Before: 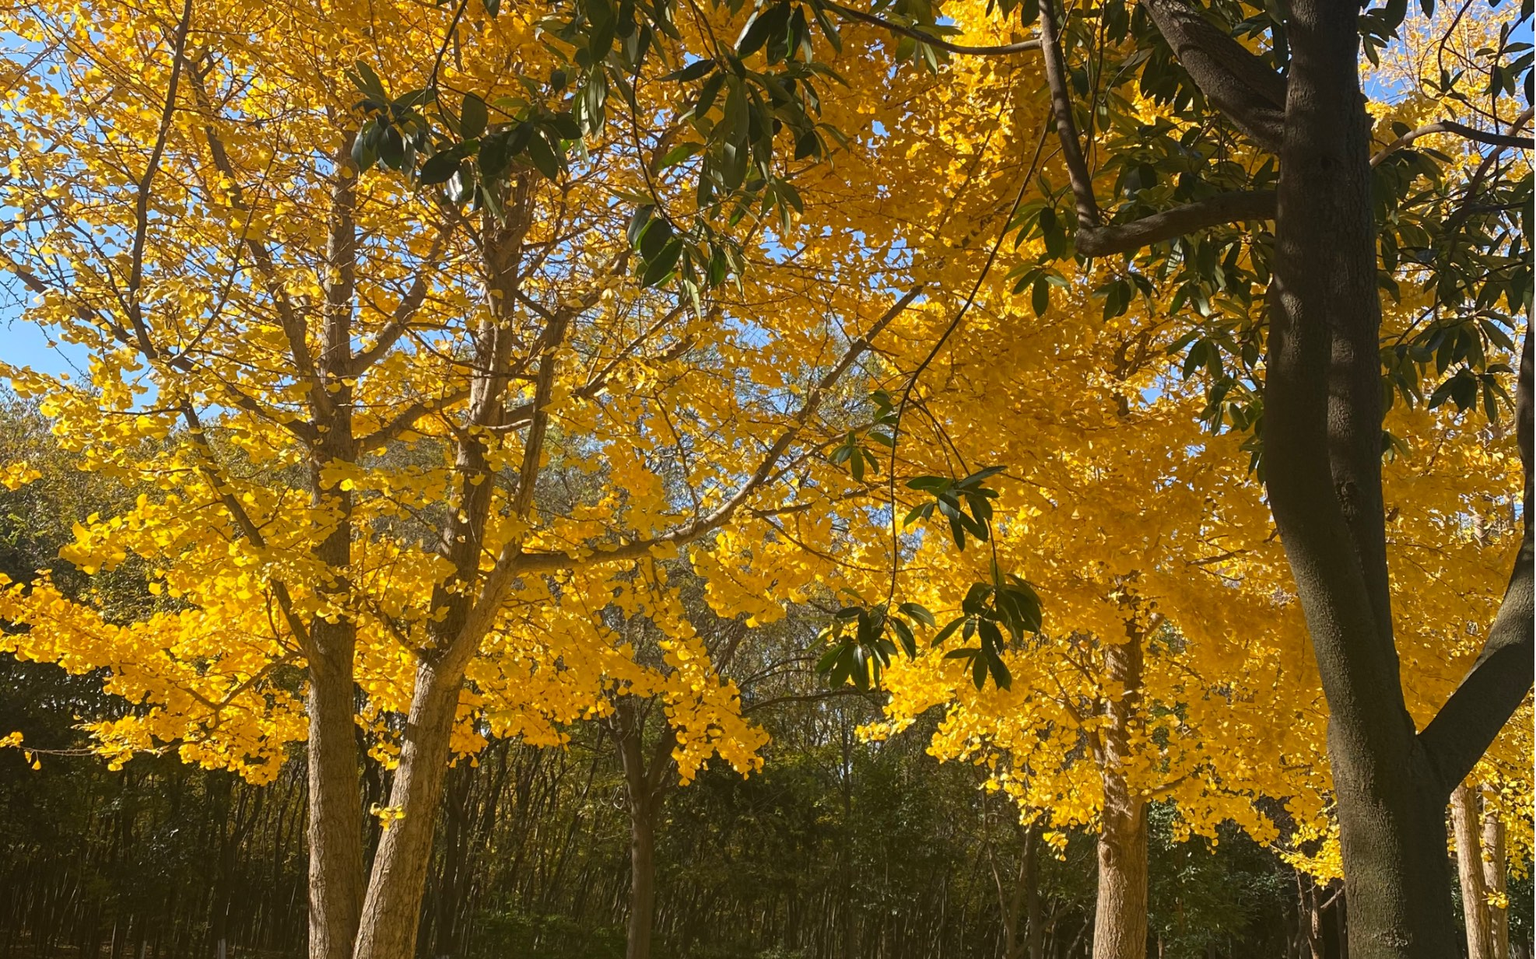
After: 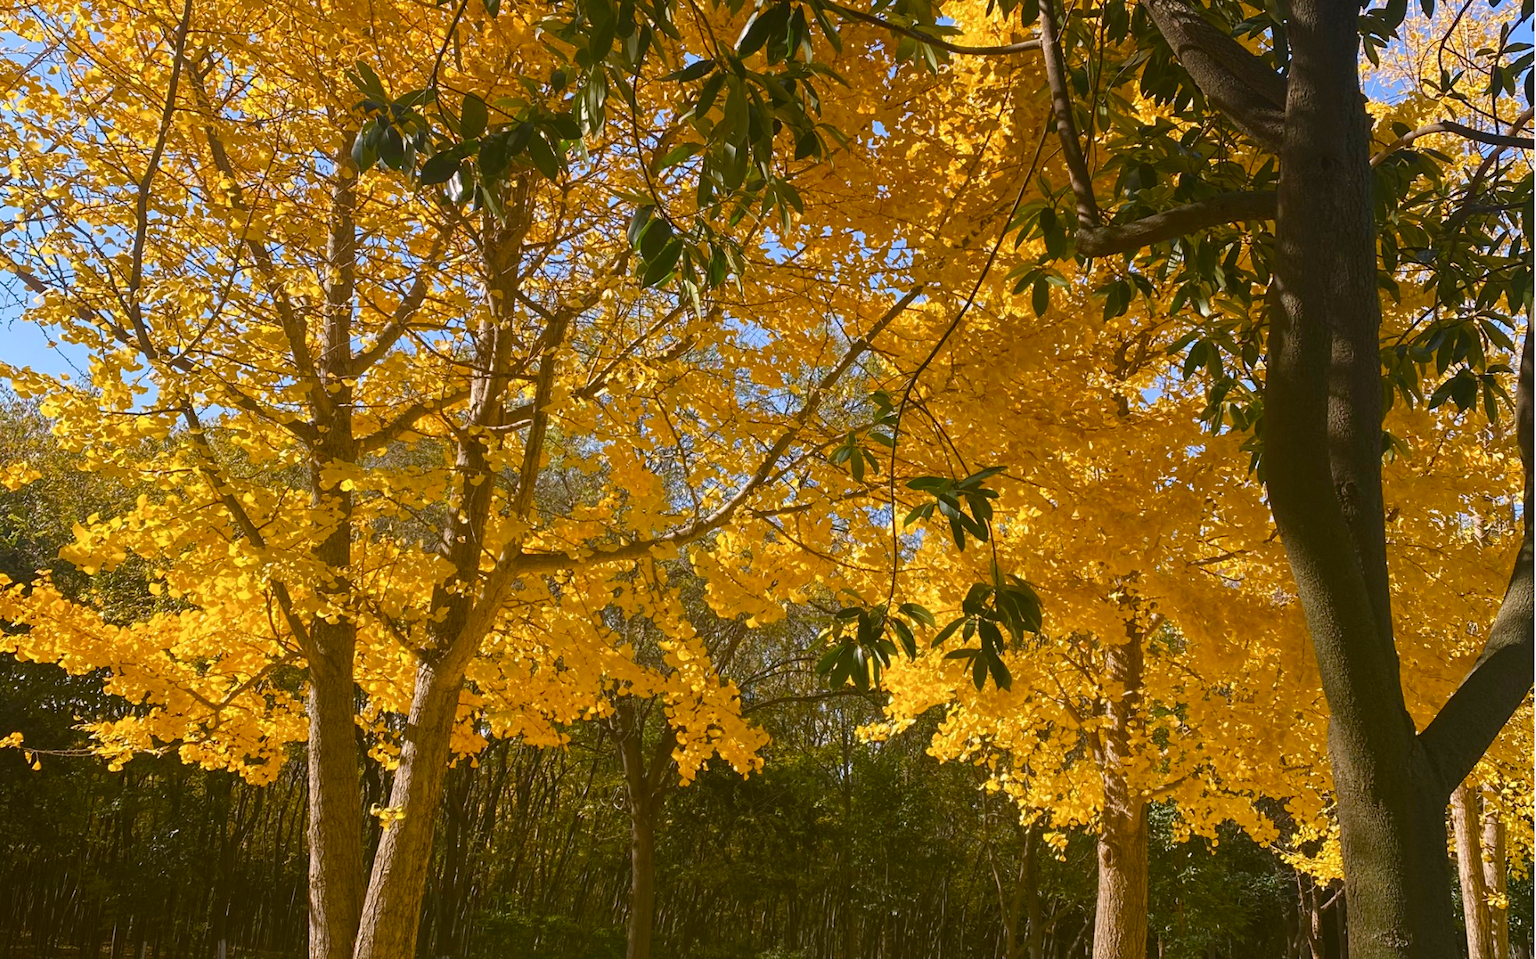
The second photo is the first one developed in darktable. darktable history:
color balance rgb: highlights gain › chroma 1.469%, highlights gain › hue 309.15°, perceptual saturation grading › global saturation 20%, perceptual saturation grading › highlights -25.28%, perceptual saturation grading › shadows 24.471%, perceptual brilliance grading › global brilliance 2.707%, perceptual brilliance grading › highlights -3.274%, perceptual brilliance grading › shadows 3.135%
